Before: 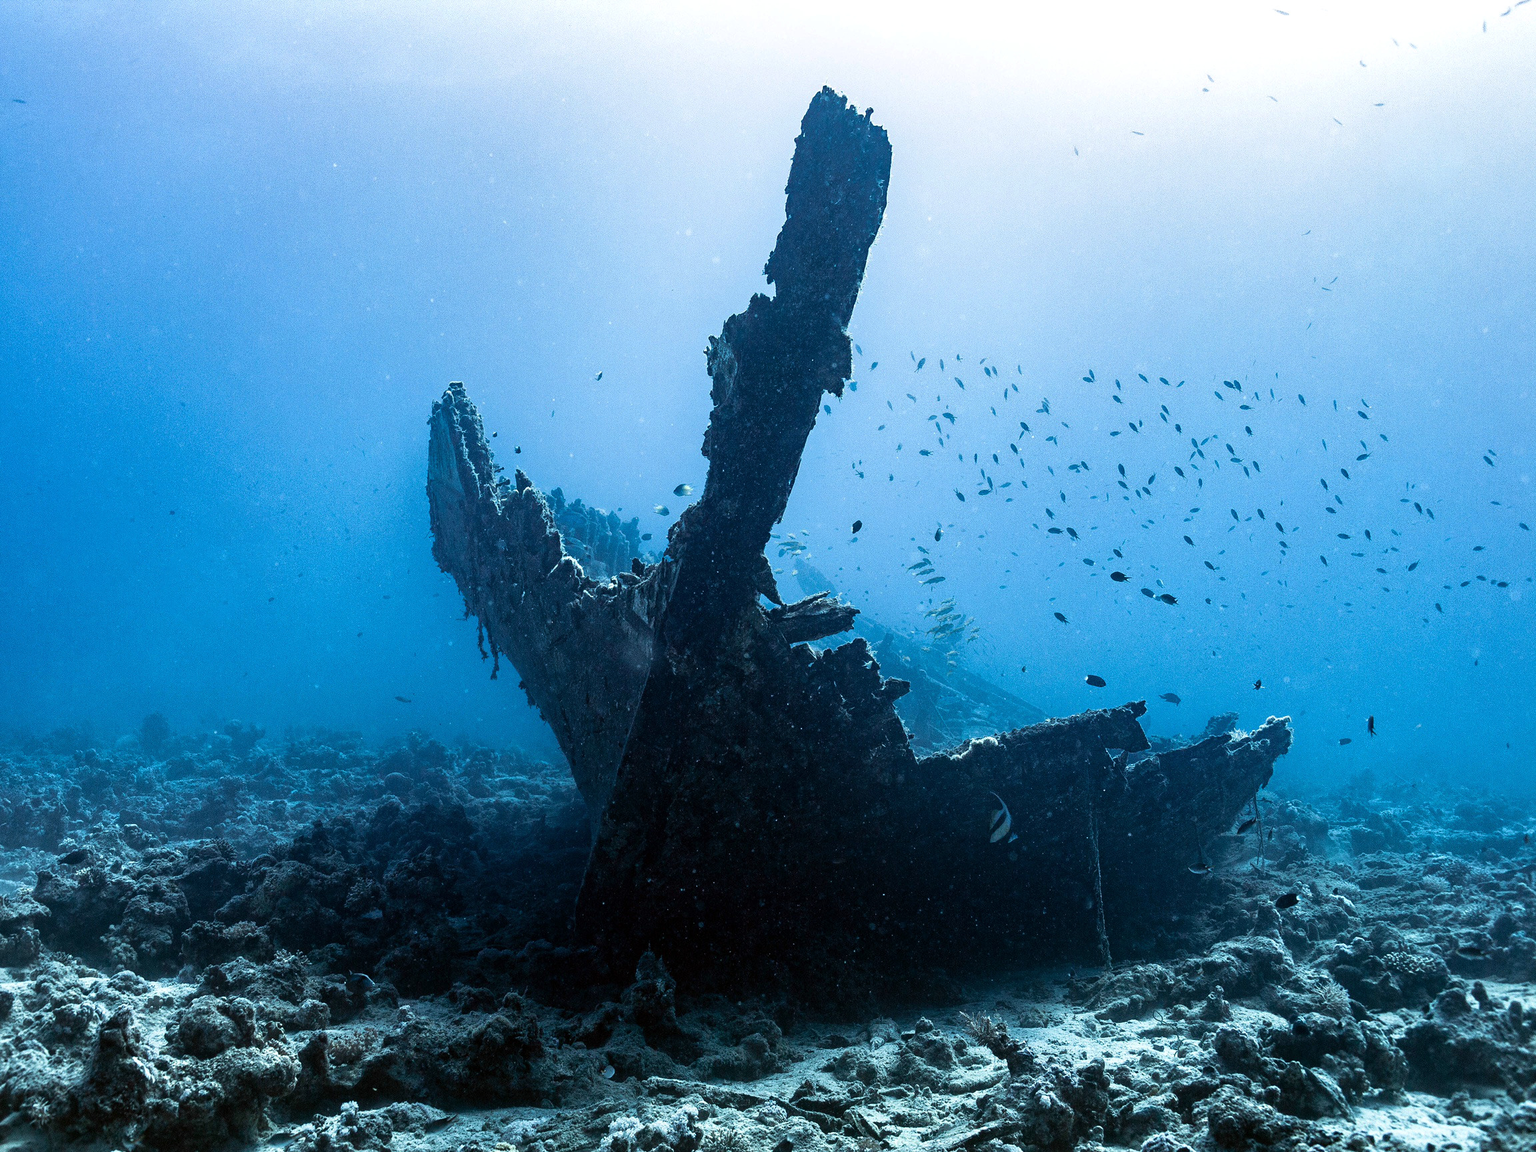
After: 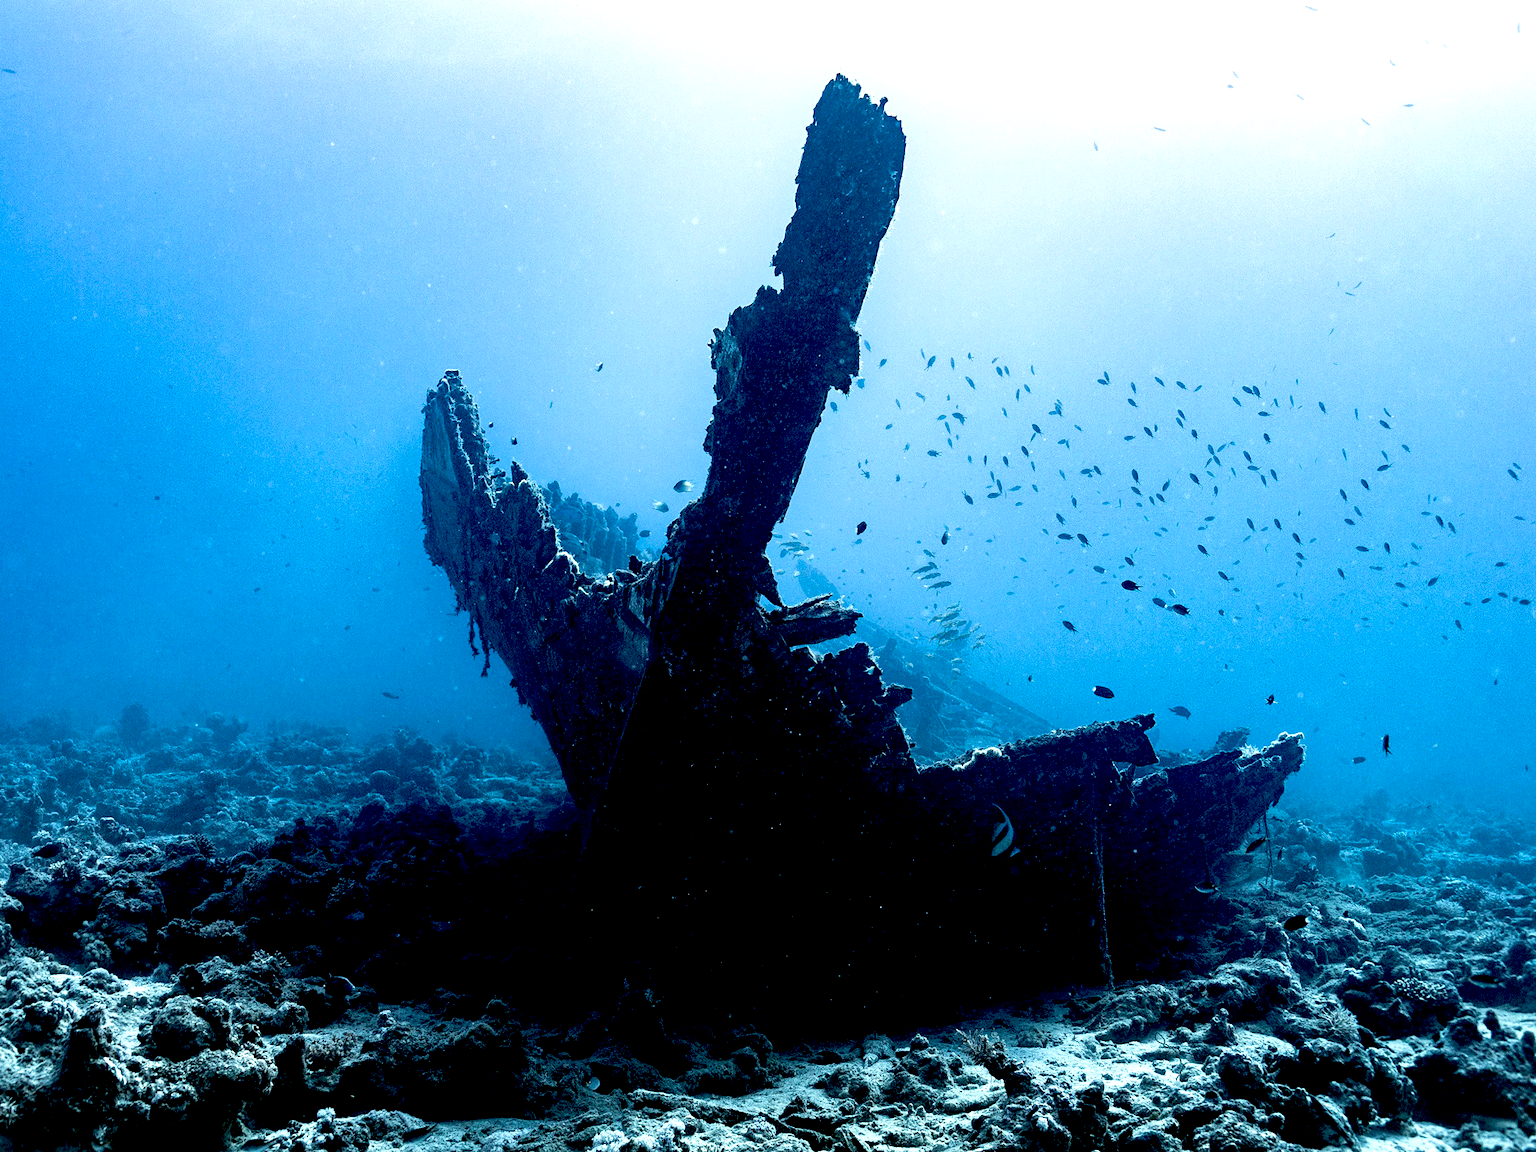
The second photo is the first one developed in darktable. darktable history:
crop and rotate: angle -1.26°
exposure: black level correction 0.03, exposure 0.331 EV, compensate exposure bias true, compensate highlight preservation false
